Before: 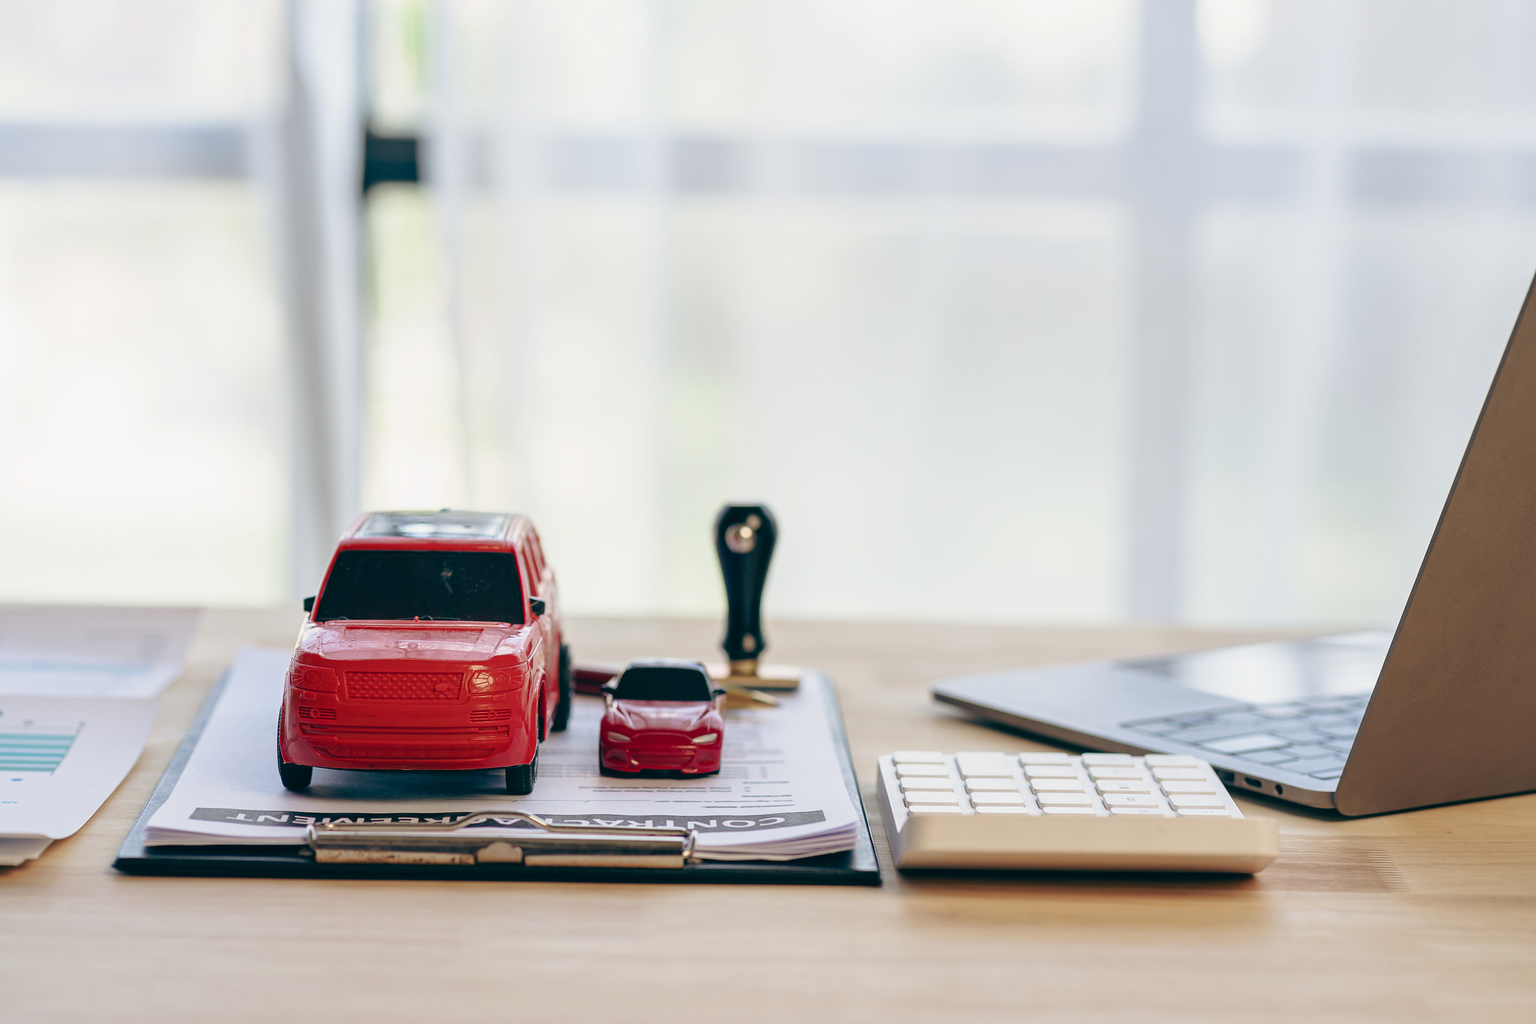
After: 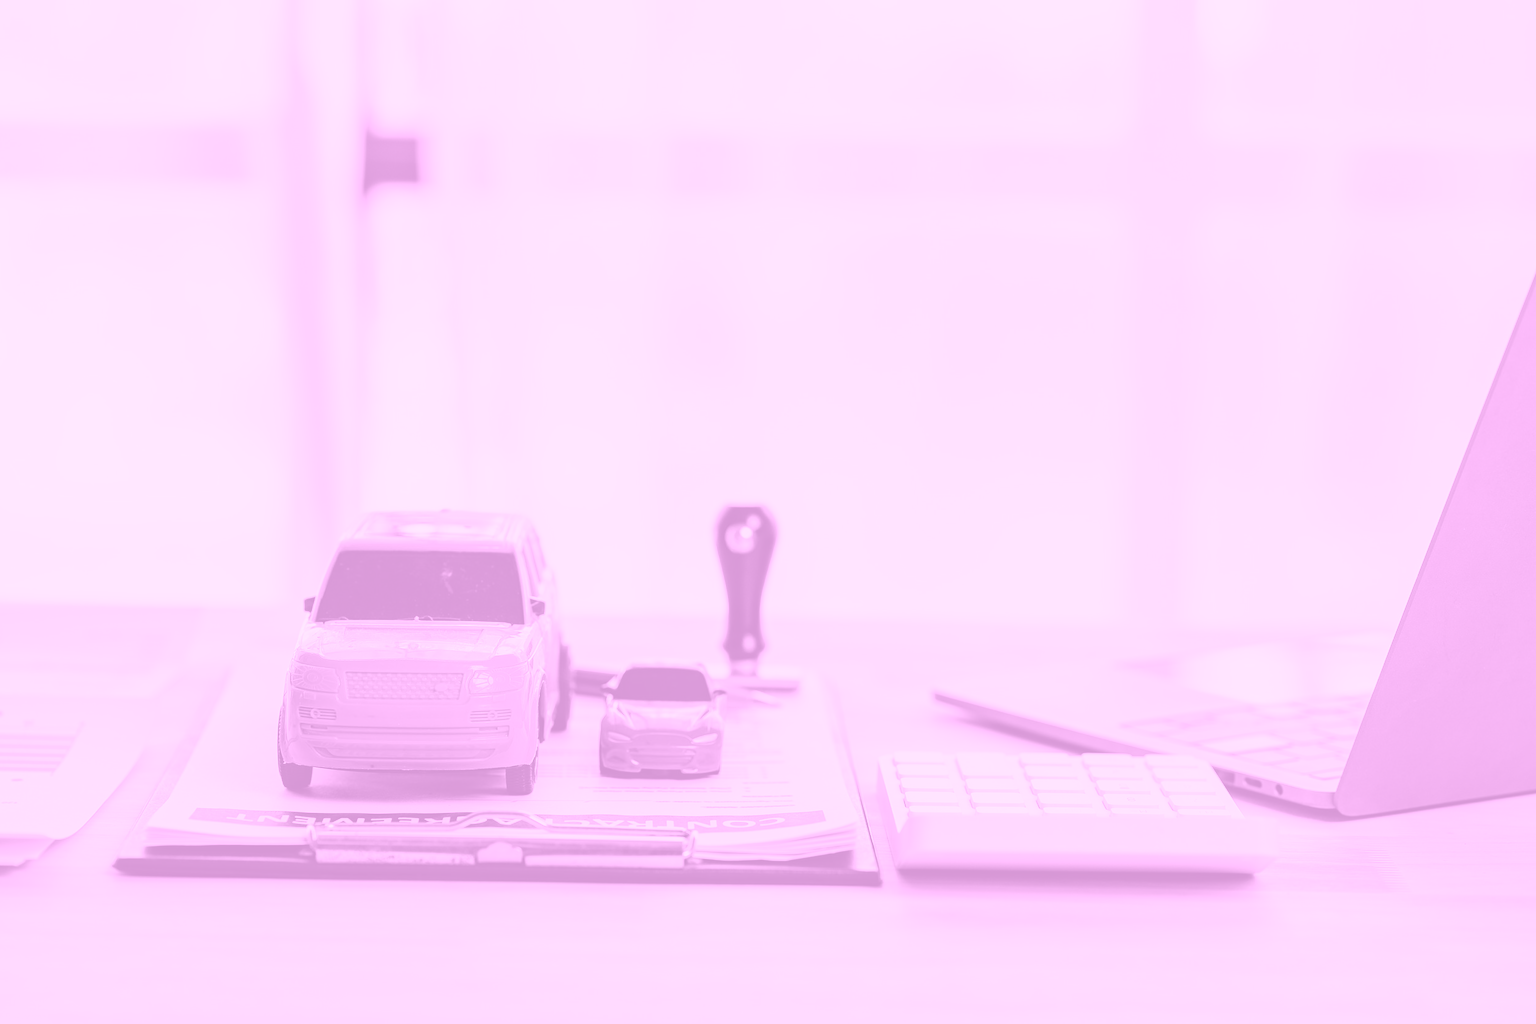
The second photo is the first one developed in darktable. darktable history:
color balance: mode lift, gamma, gain (sRGB), lift [1.04, 1, 1, 0.97], gamma [1.01, 1, 1, 0.97], gain [0.96, 1, 1, 0.97]
white balance: red 1.467, blue 0.684
colorize: hue 331.2°, saturation 75%, source mix 30.28%, lightness 70.52%, version 1
